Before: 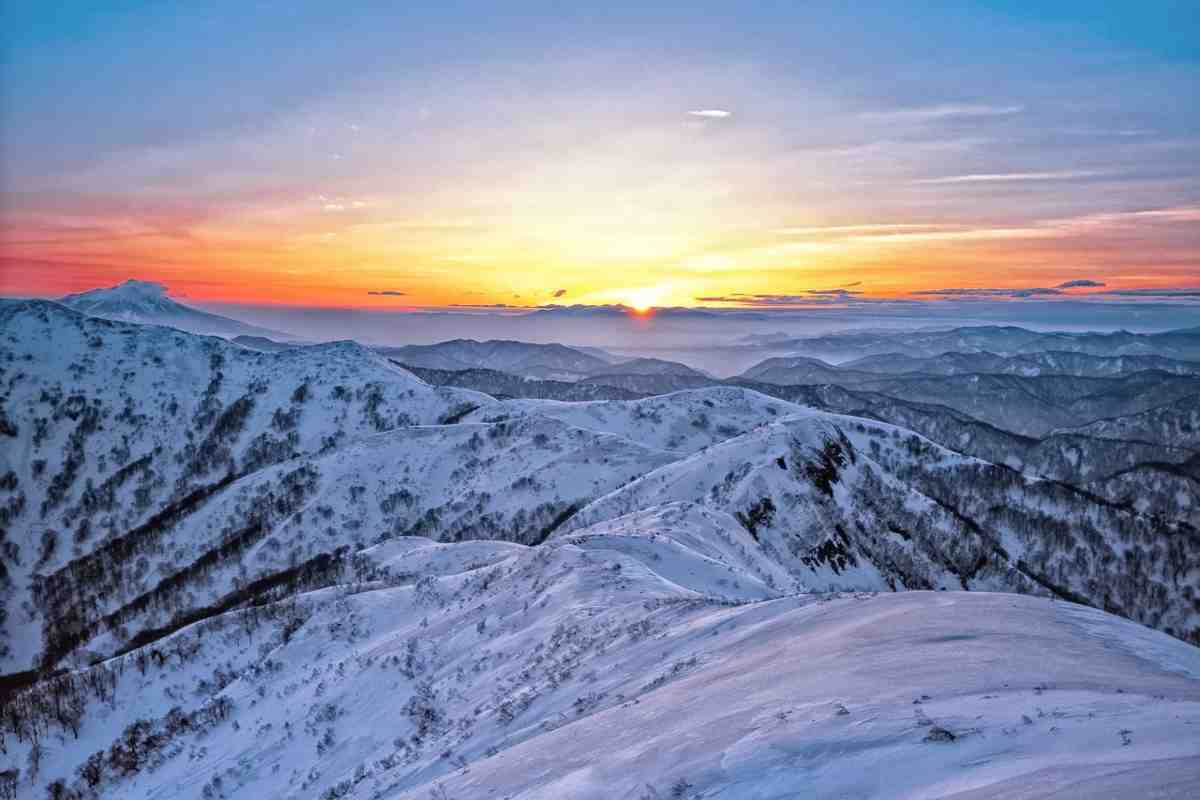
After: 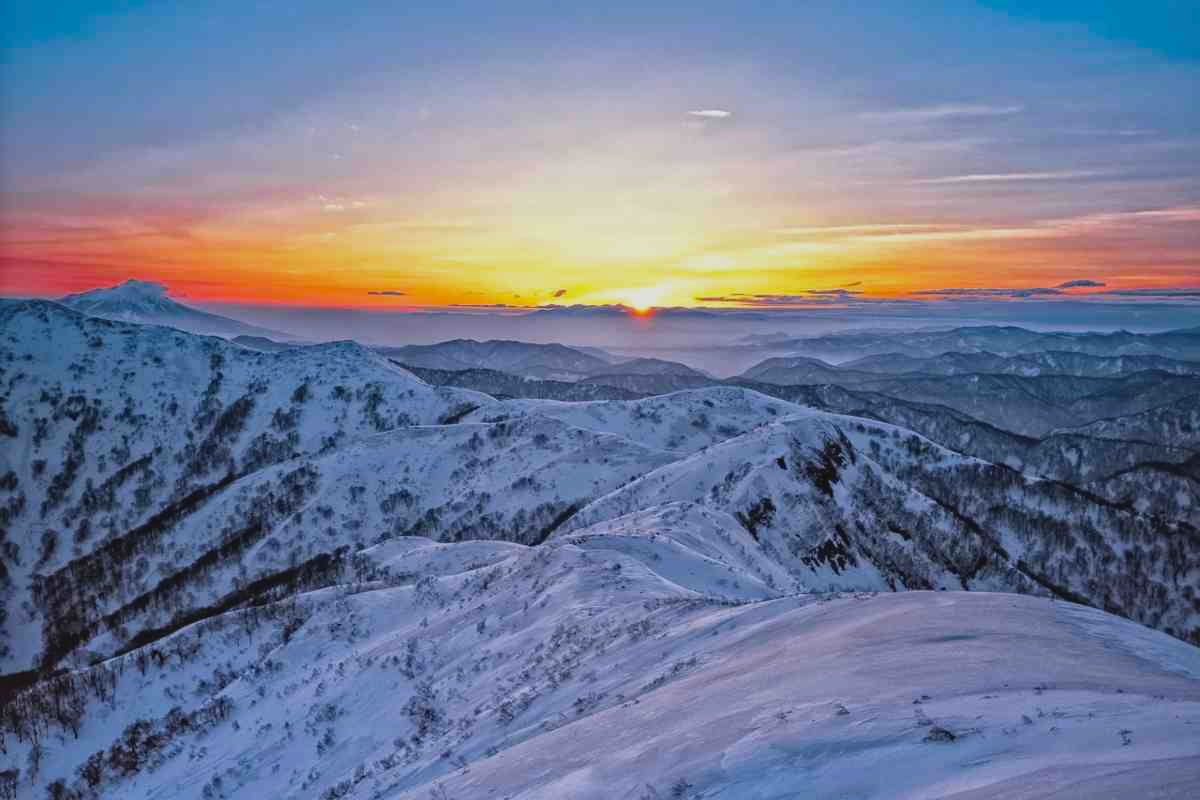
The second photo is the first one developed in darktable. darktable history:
exposure: exposure -0.419 EV, compensate highlight preservation false
shadows and highlights: shadows 61.85, white point adjustment 0.394, highlights -34.37, compress 84.05%
color balance rgb: global offset › luminance 0.471%, global offset › hue 58.76°, perceptual saturation grading › global saturation 19.864%
